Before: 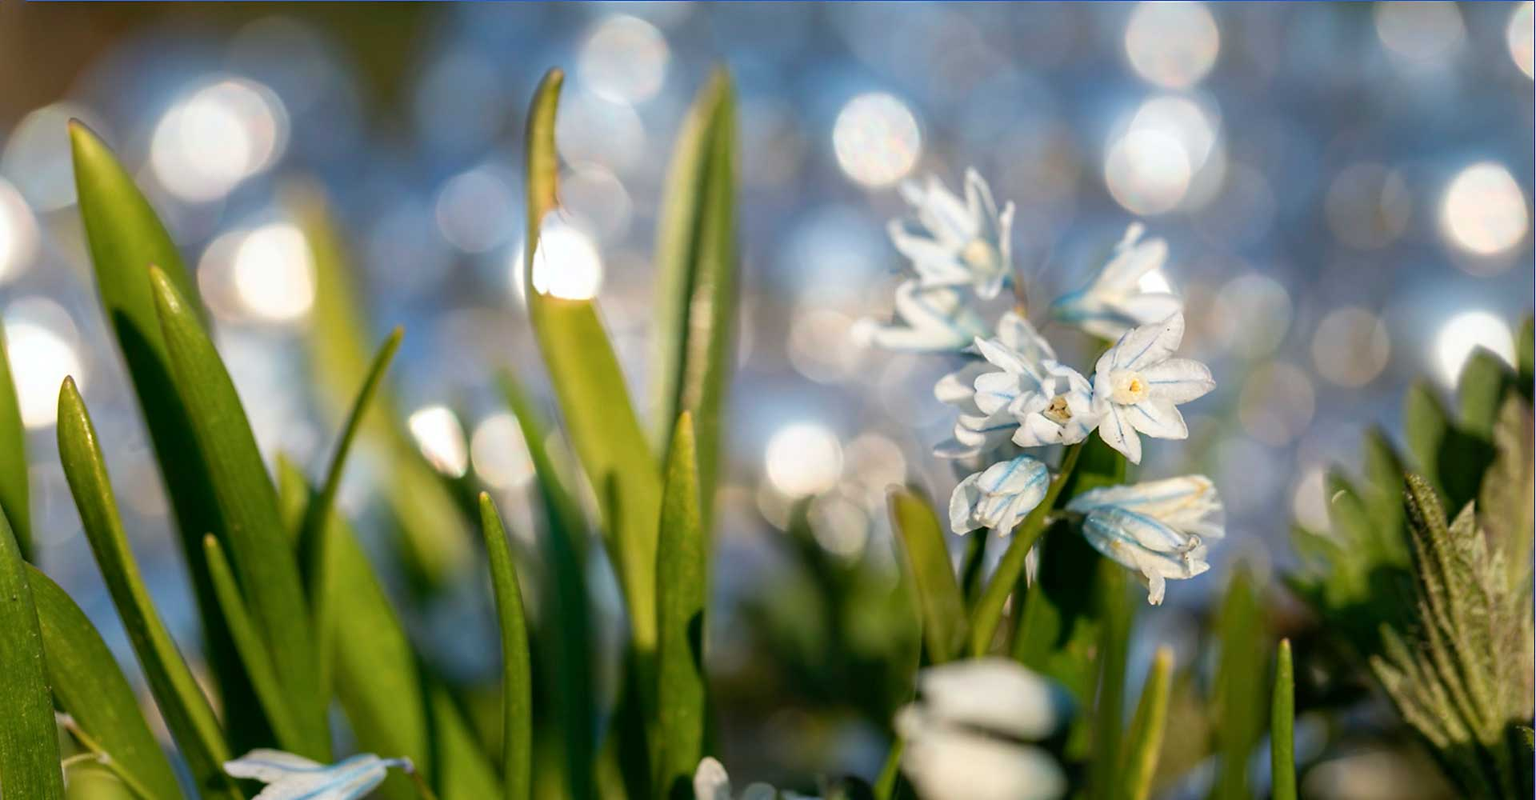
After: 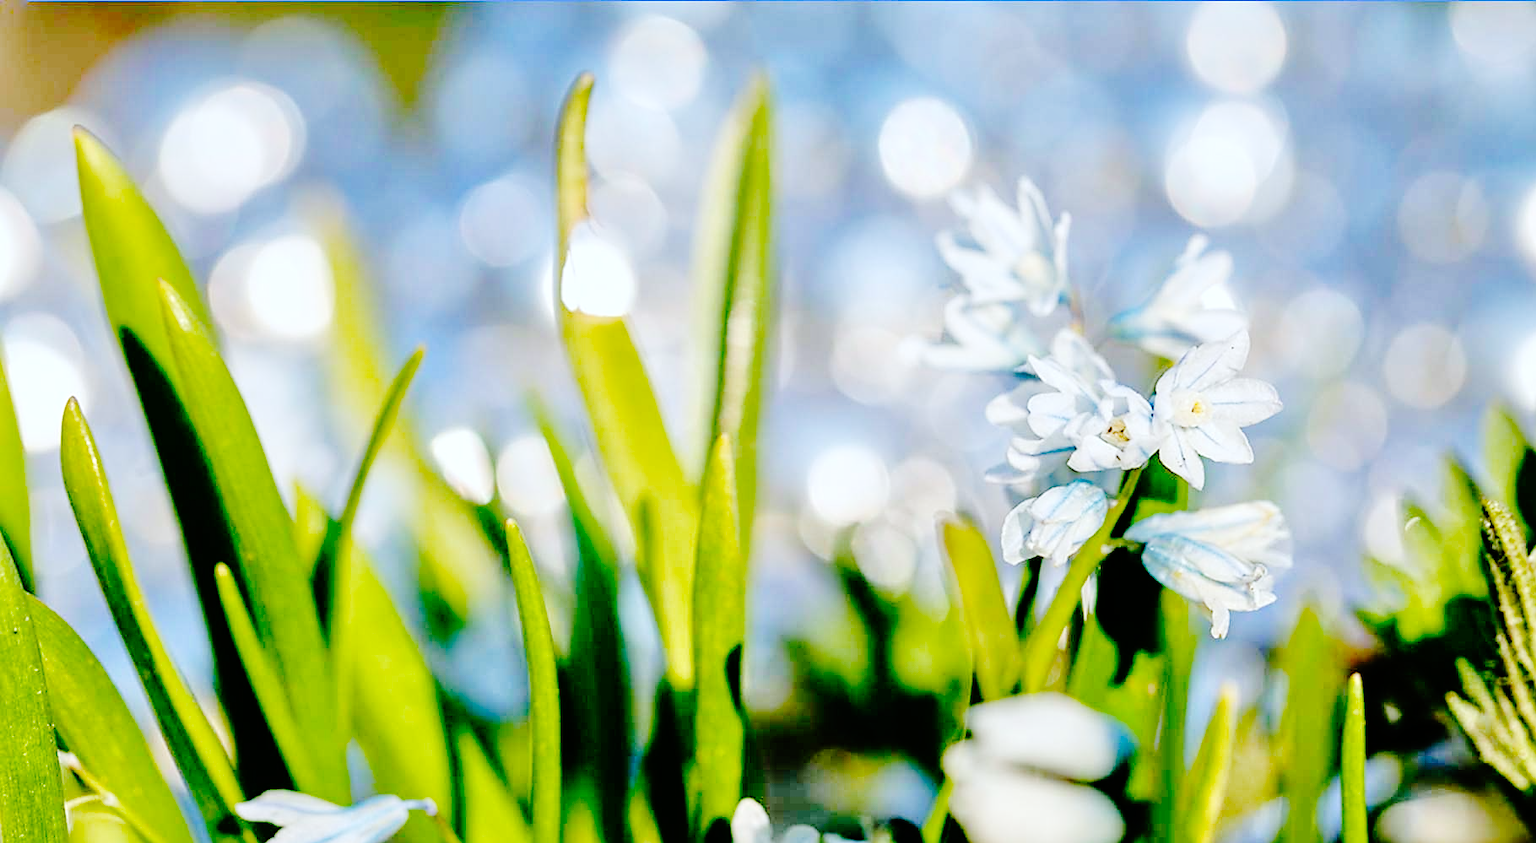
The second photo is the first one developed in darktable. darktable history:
base curve: curves: ch0 [(0, 0) (0.036, 0.01) (0.123, 0.254) (0.258, 0.504) (0.507, 0.748) (1, 1)], preserve colors none
white balance: red 0.924, blue 1.095
crop and rotate: right 5.167%
exposure: compensate highlight preservation false
sharpen: on, module defaults
tone equalizer: -7 EV 0.15 EV, -6 EV 0.6 EV, -5 EV 1.15 EV, -4 EV 1.33 EV, -3 EV 1.15 EV, -2 EV 0.6 EV, -1 EV 0.15 EV, mask exposure compensation -0.5 EV
